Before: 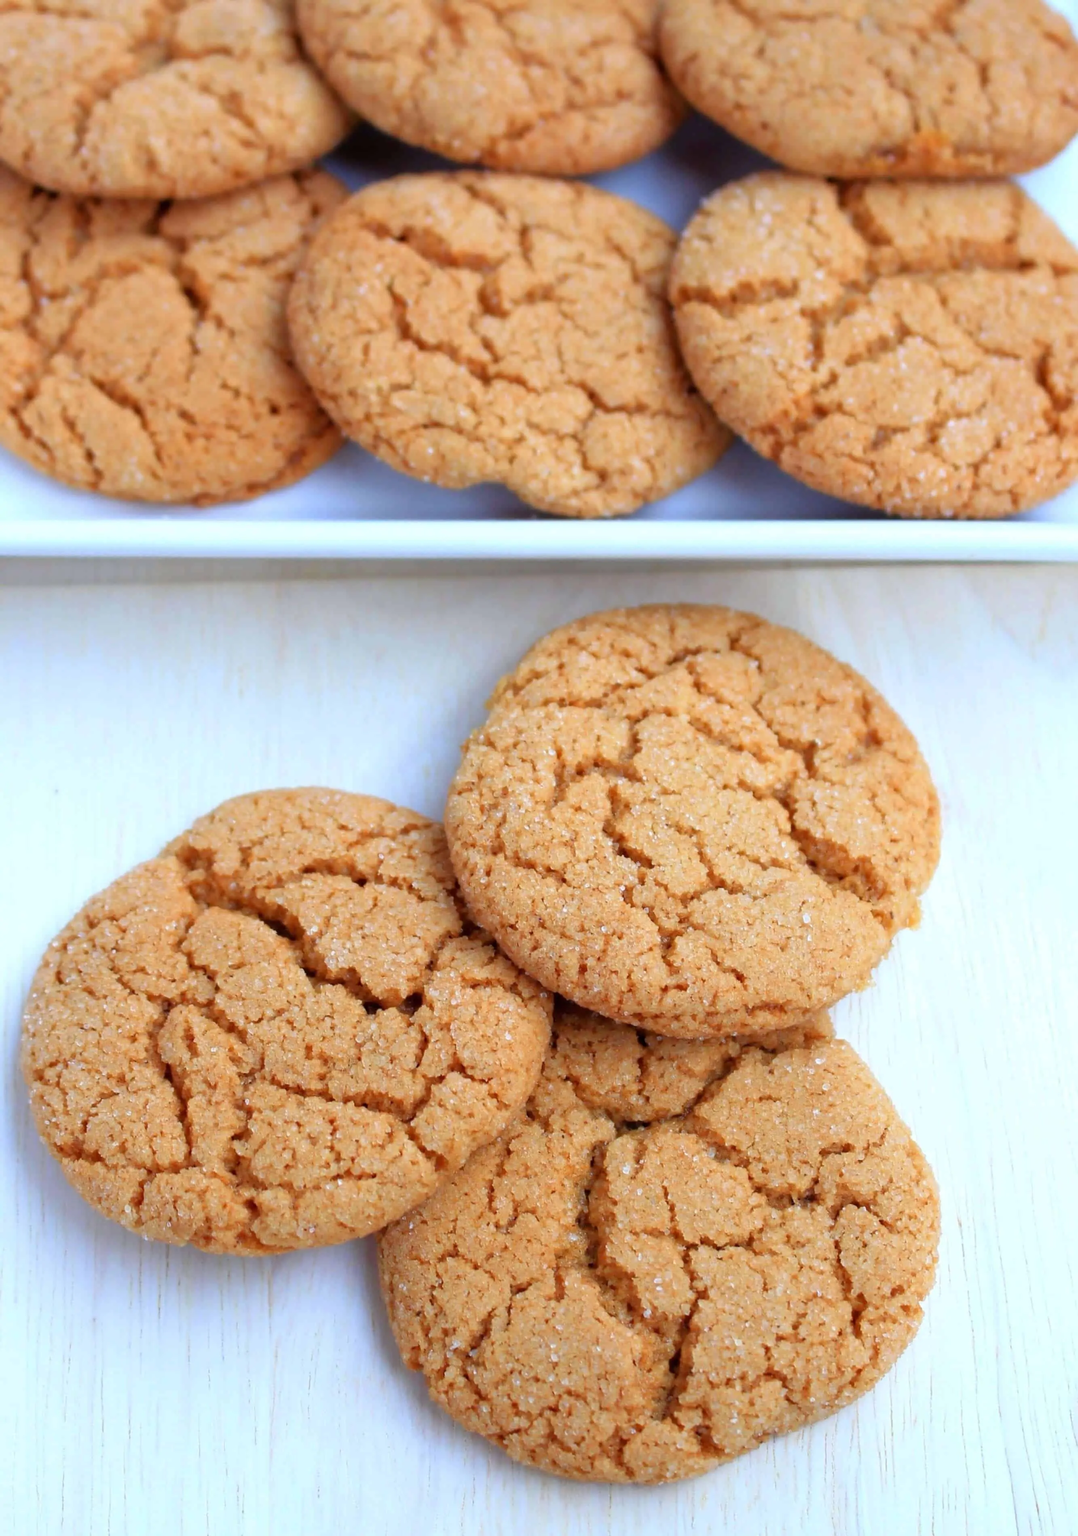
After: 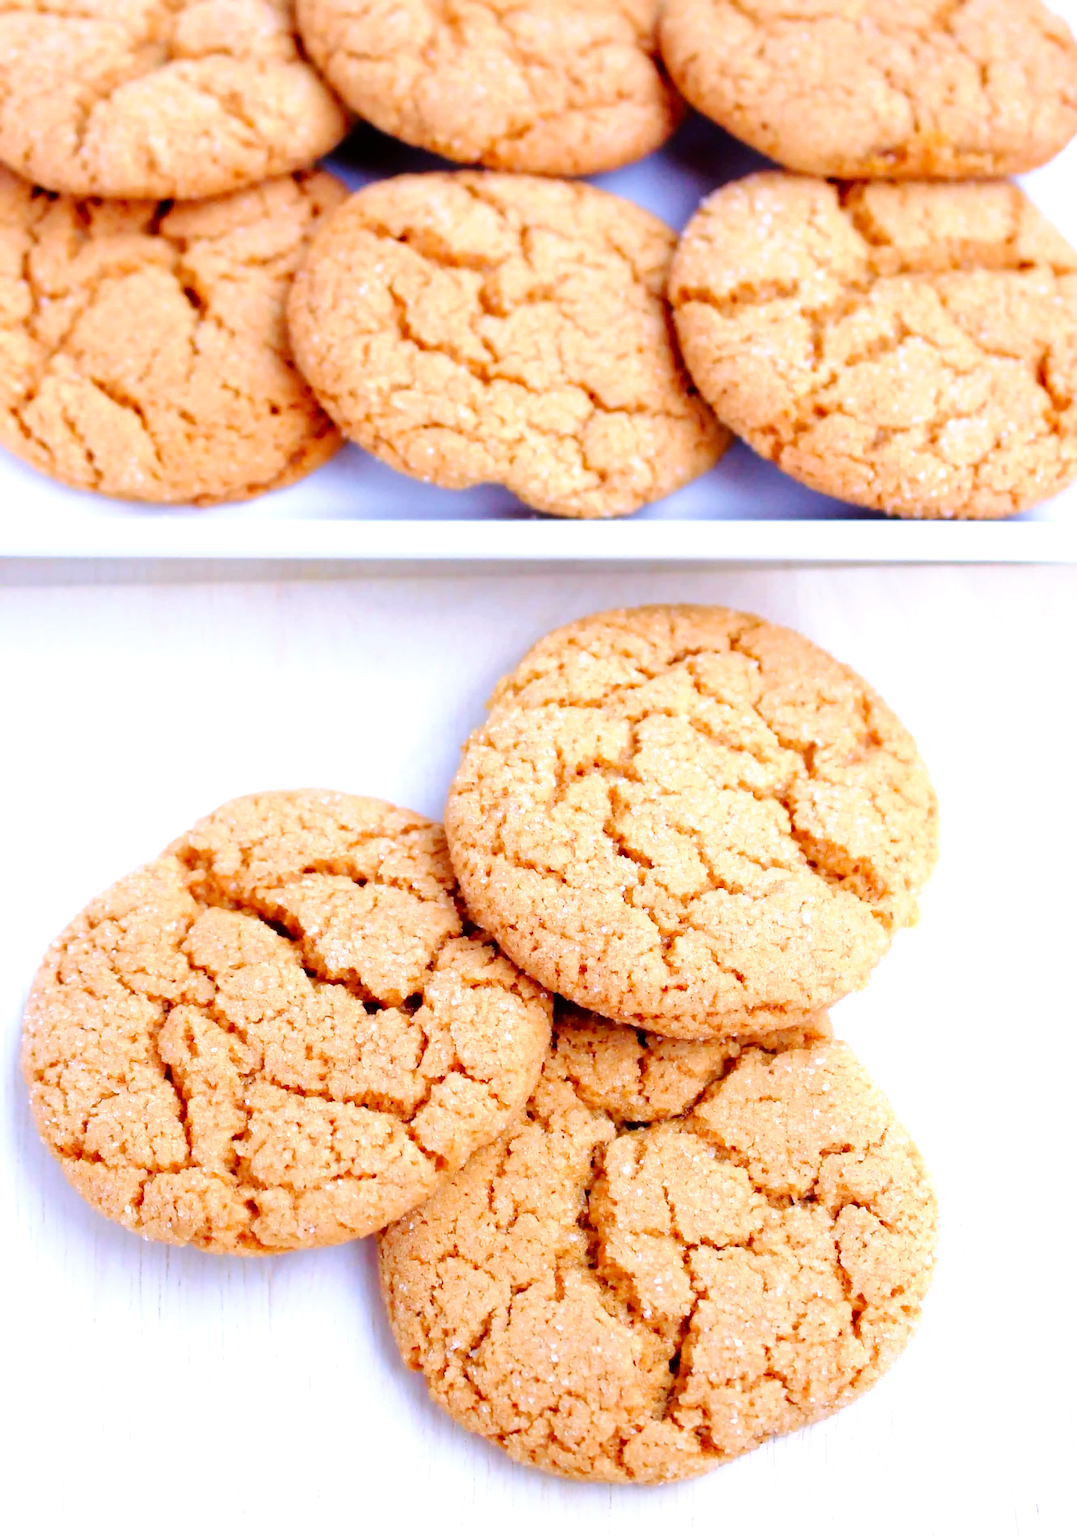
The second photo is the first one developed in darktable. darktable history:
exposure: exposure 0.566 EV, compensate highlight preservation false
velvia: on, module defaults
white balance: red 1.05, blue 1.072
tone curve: curves: ch0 [(0, 0) (0.003, 0) (0.011, 0.001) (0.025, 0.003) (0.044, 0.005) (0.069, 0.012) (0.1, 0.023) (0.136, 0.039) (0.177, 0.088) (0.224, 0.15) (0.277, 0.24) (0.335, 0.337) (0.399, 0.437) (0.468, 0.535) (0.543, 0.629) (0.623, 0.71) (0.709, 0.782) (0.801, 0.856) (0.898, 0.94) (1, 1)], preserve colors none
